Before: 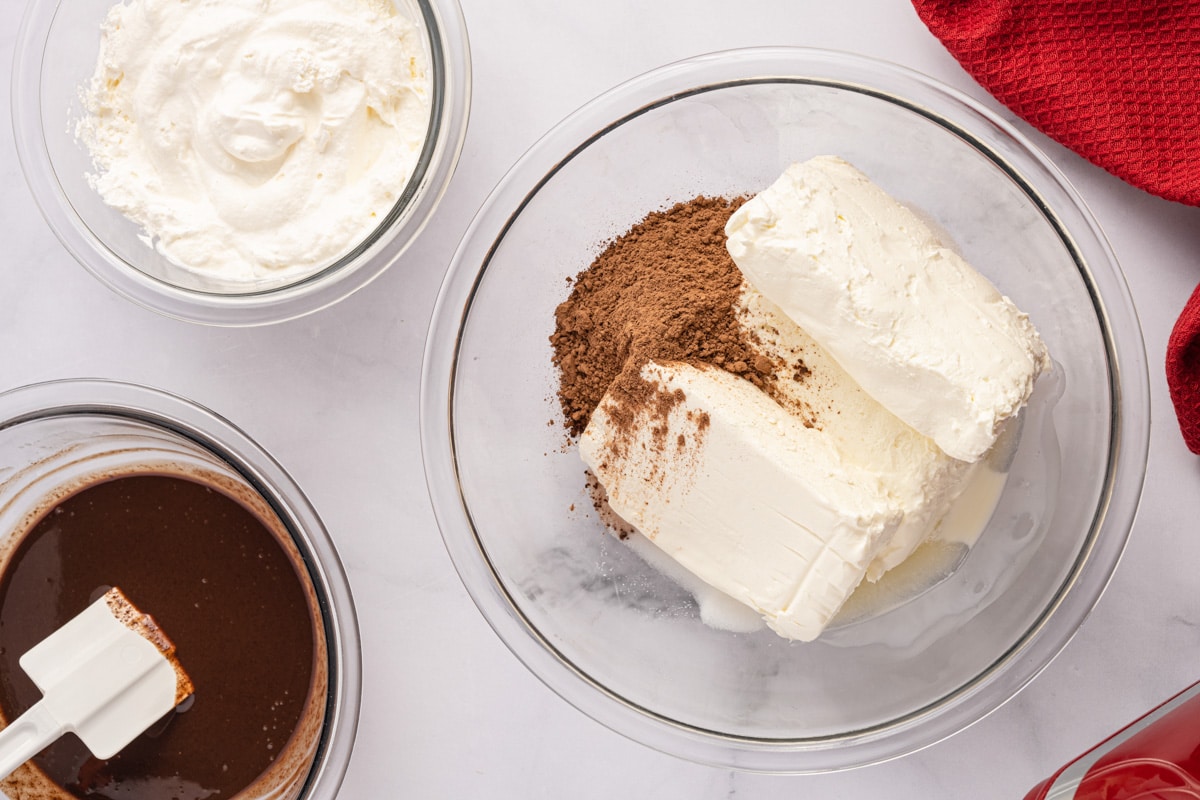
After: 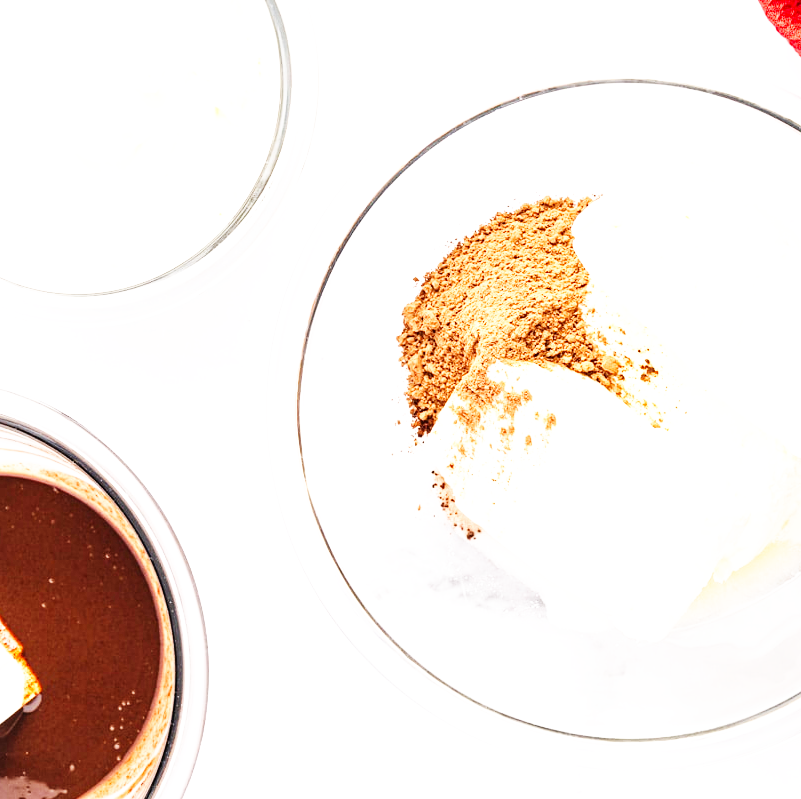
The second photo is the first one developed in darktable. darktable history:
color correction: highlights b* -0.028, saturation 0.987
base curve: curves: ch0 [(0, 0) (0.007, 0.004) (0.027, 0.03) (0.046, 0.07) (0.207, 0.54) (0.442, 0.872) (0.673, 0.972) (1, 1)], preserve colors none
crop and rotate: left 12.784%, right 20.452%
exposure: exposure 1 EV, compensate highlight preservation false
